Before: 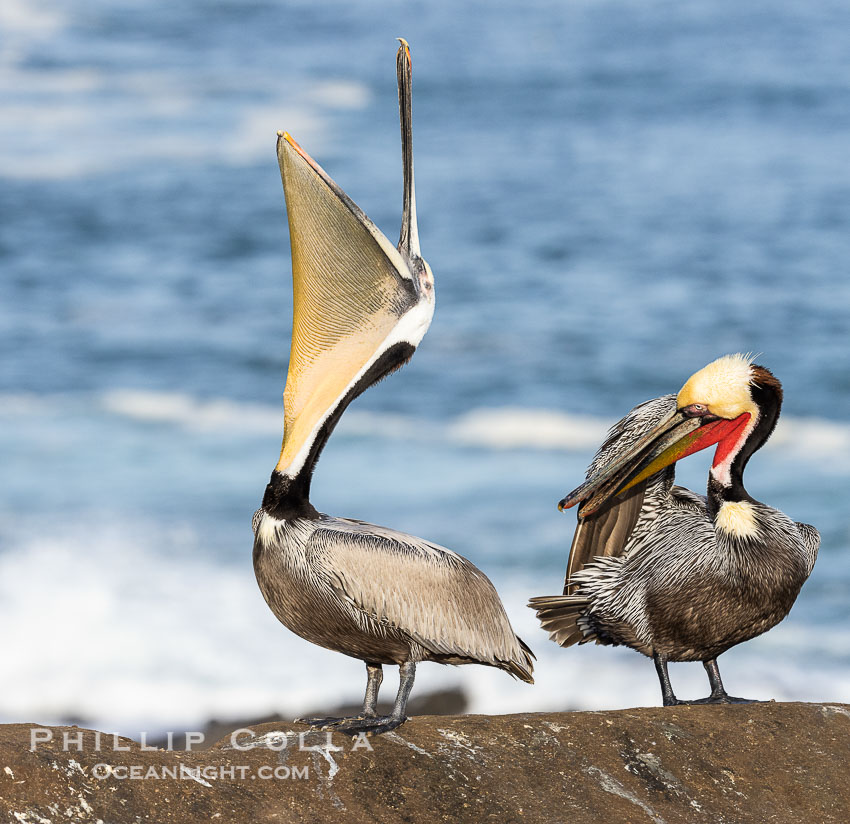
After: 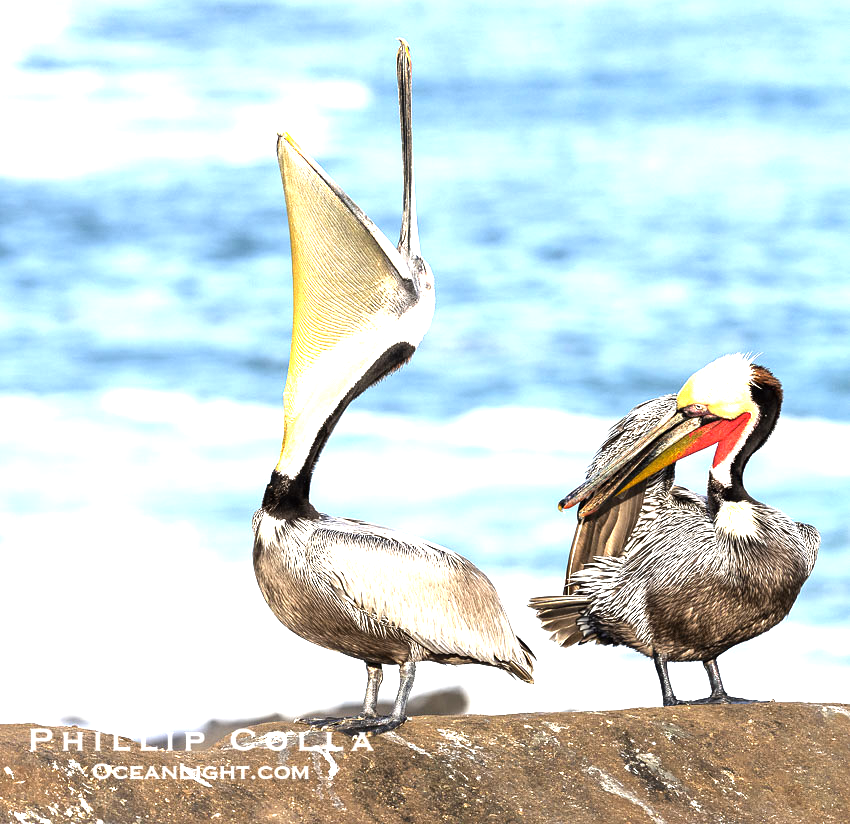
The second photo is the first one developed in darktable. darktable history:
tone equalizer: -8 EV -0.417 EV, -7 EV -0.389 EV, -6 EV -0.333 EV, -5 EV -0.222 EV, -3 EV 0.222 EV, -2 EV 0.333 EV, -1 EV 0.389 EV, +0 EV 0.417 EV, edges refinement/feathering 500, mask exposure compensation -1.25 EV, preserve details no
exposure: exposure 1 EV, compensate highlight preservation false
